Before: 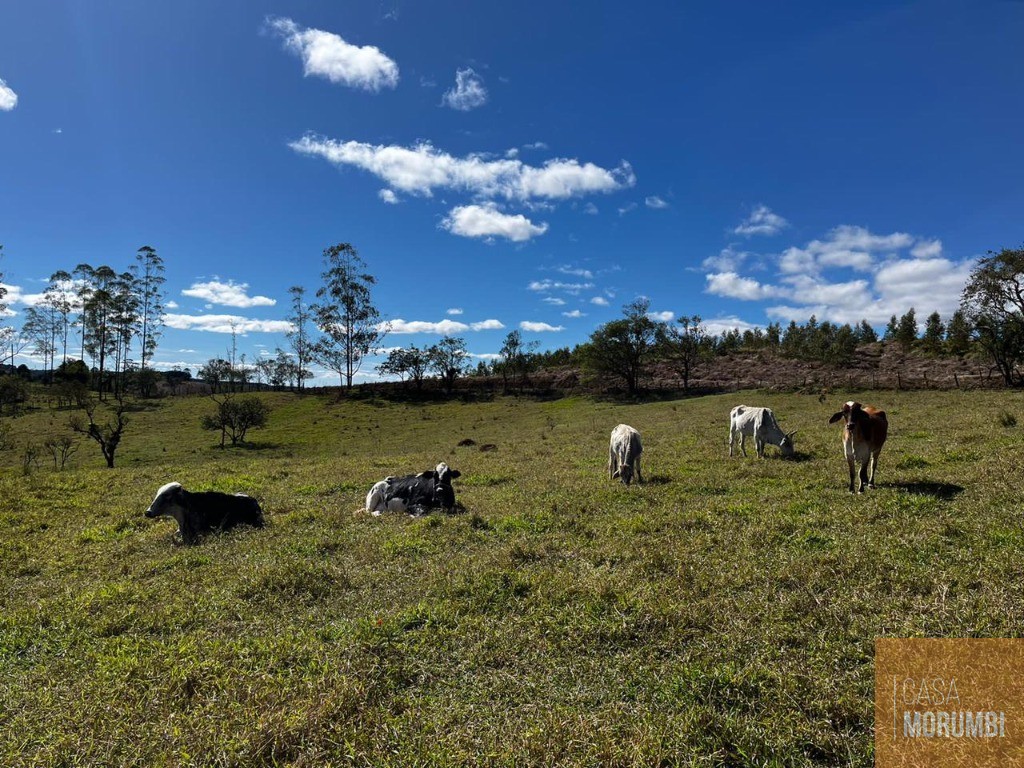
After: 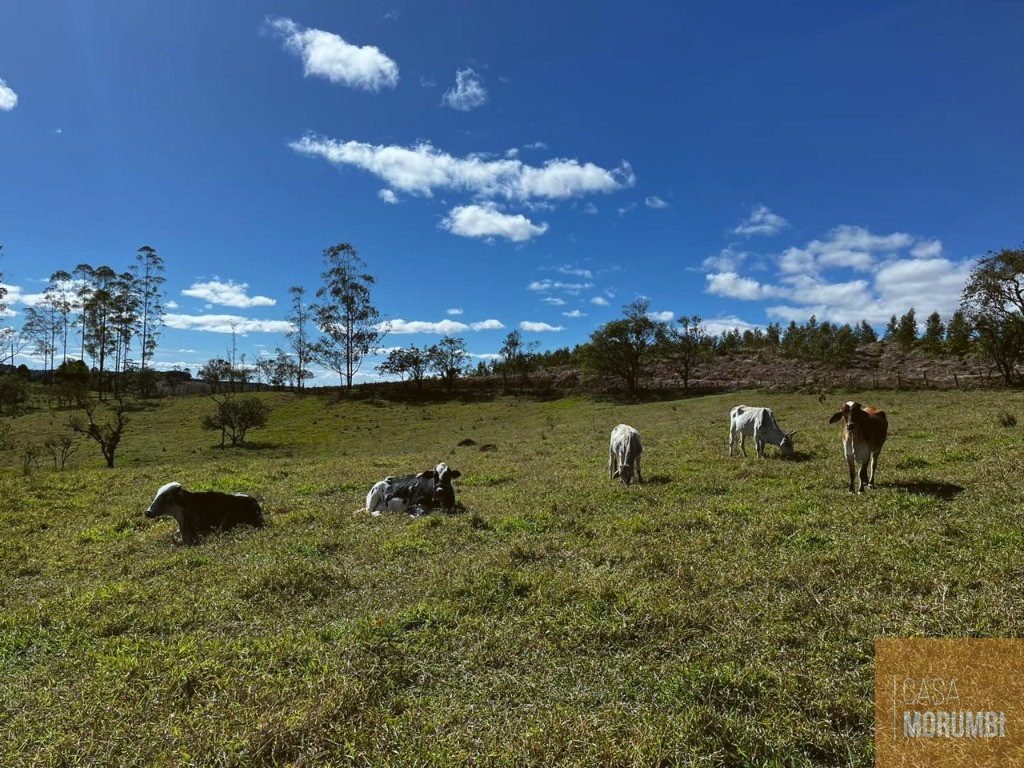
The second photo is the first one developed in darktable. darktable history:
white balance: red 0.982, blue 1.018
color balance: lift [1.004, 1.002, 1.002, 0.998], gamma [1, 1.007, 1.002, 0.993], gain [1, 0.977, 1.013, 1.023], contrast -3.64%
